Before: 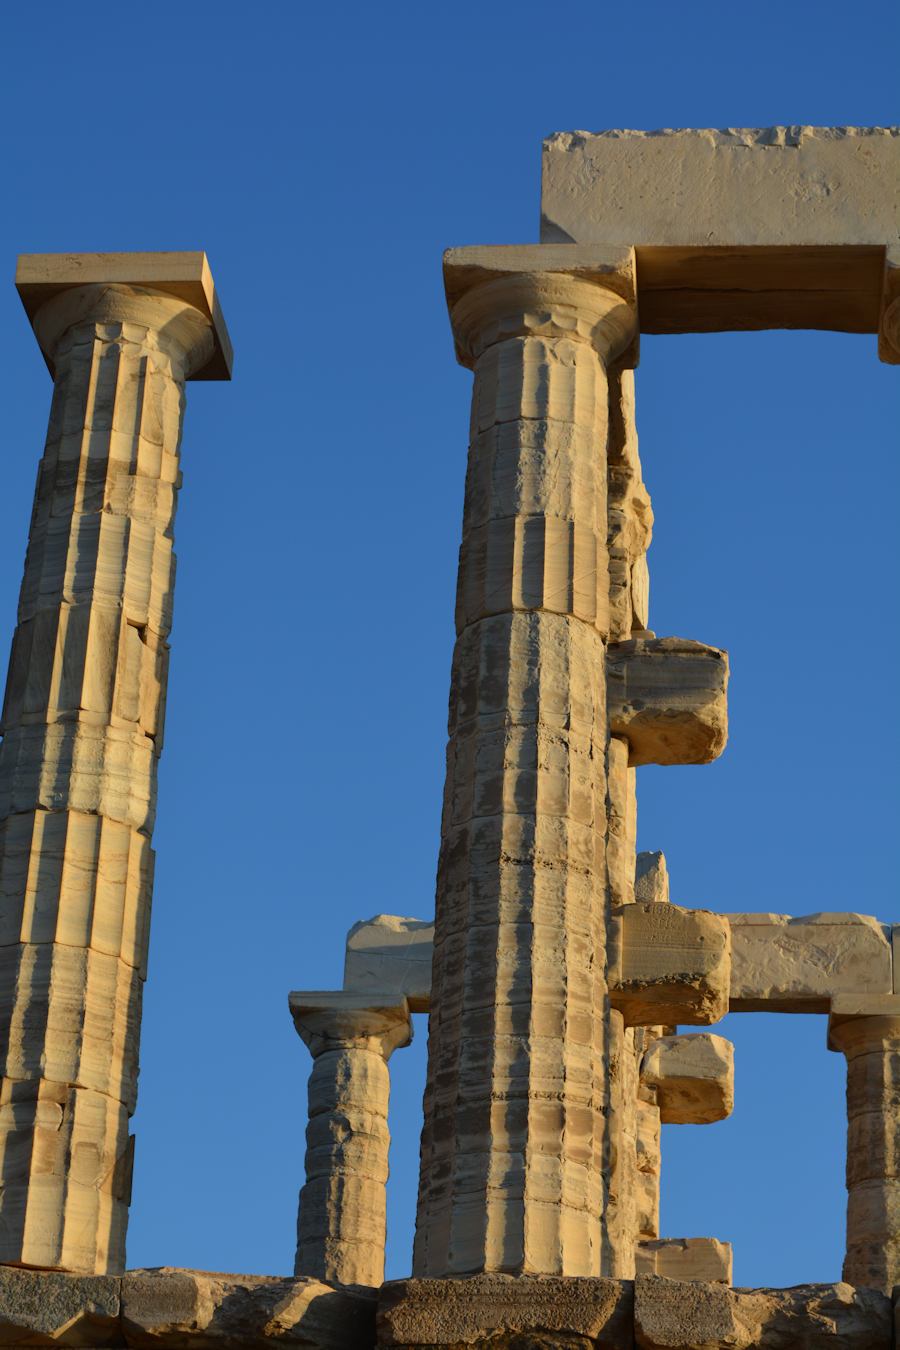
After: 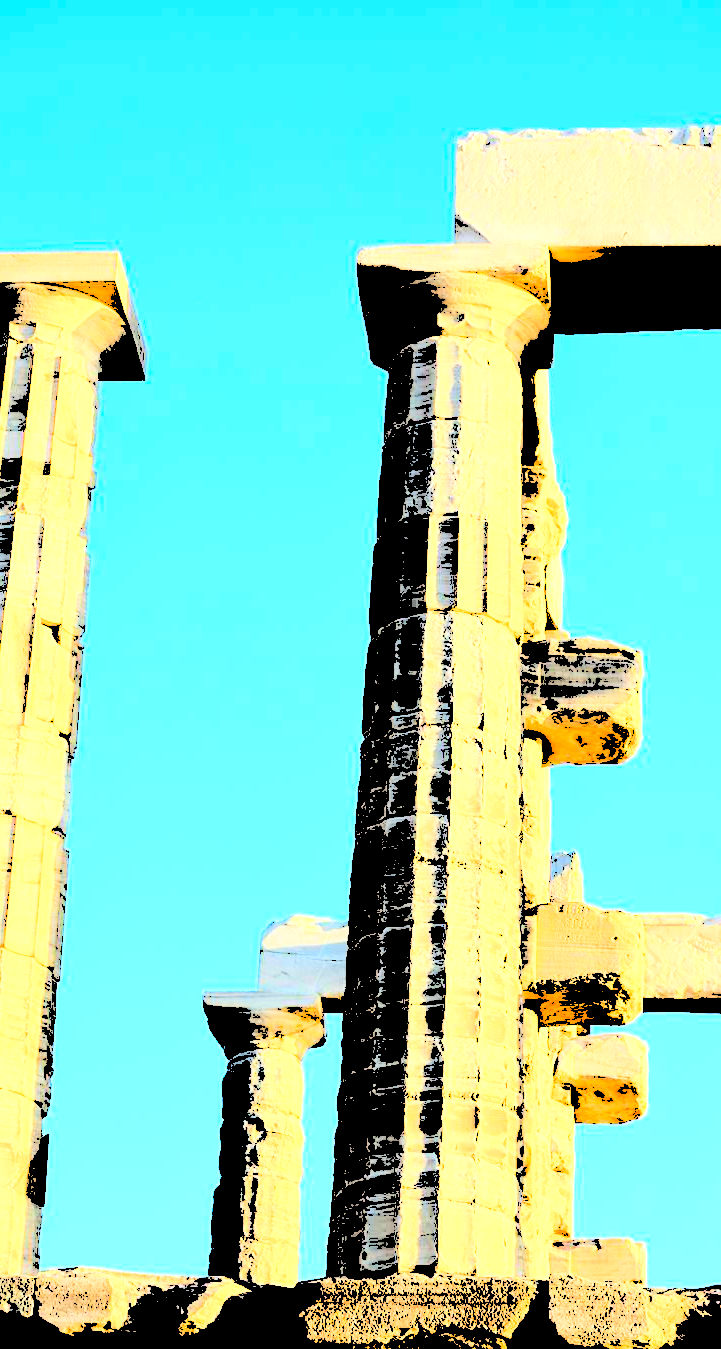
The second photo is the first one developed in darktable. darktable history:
crop and rotate: left 9.597%, right 10.195%
levels: levels [0.246, 0.246, 0.506]
